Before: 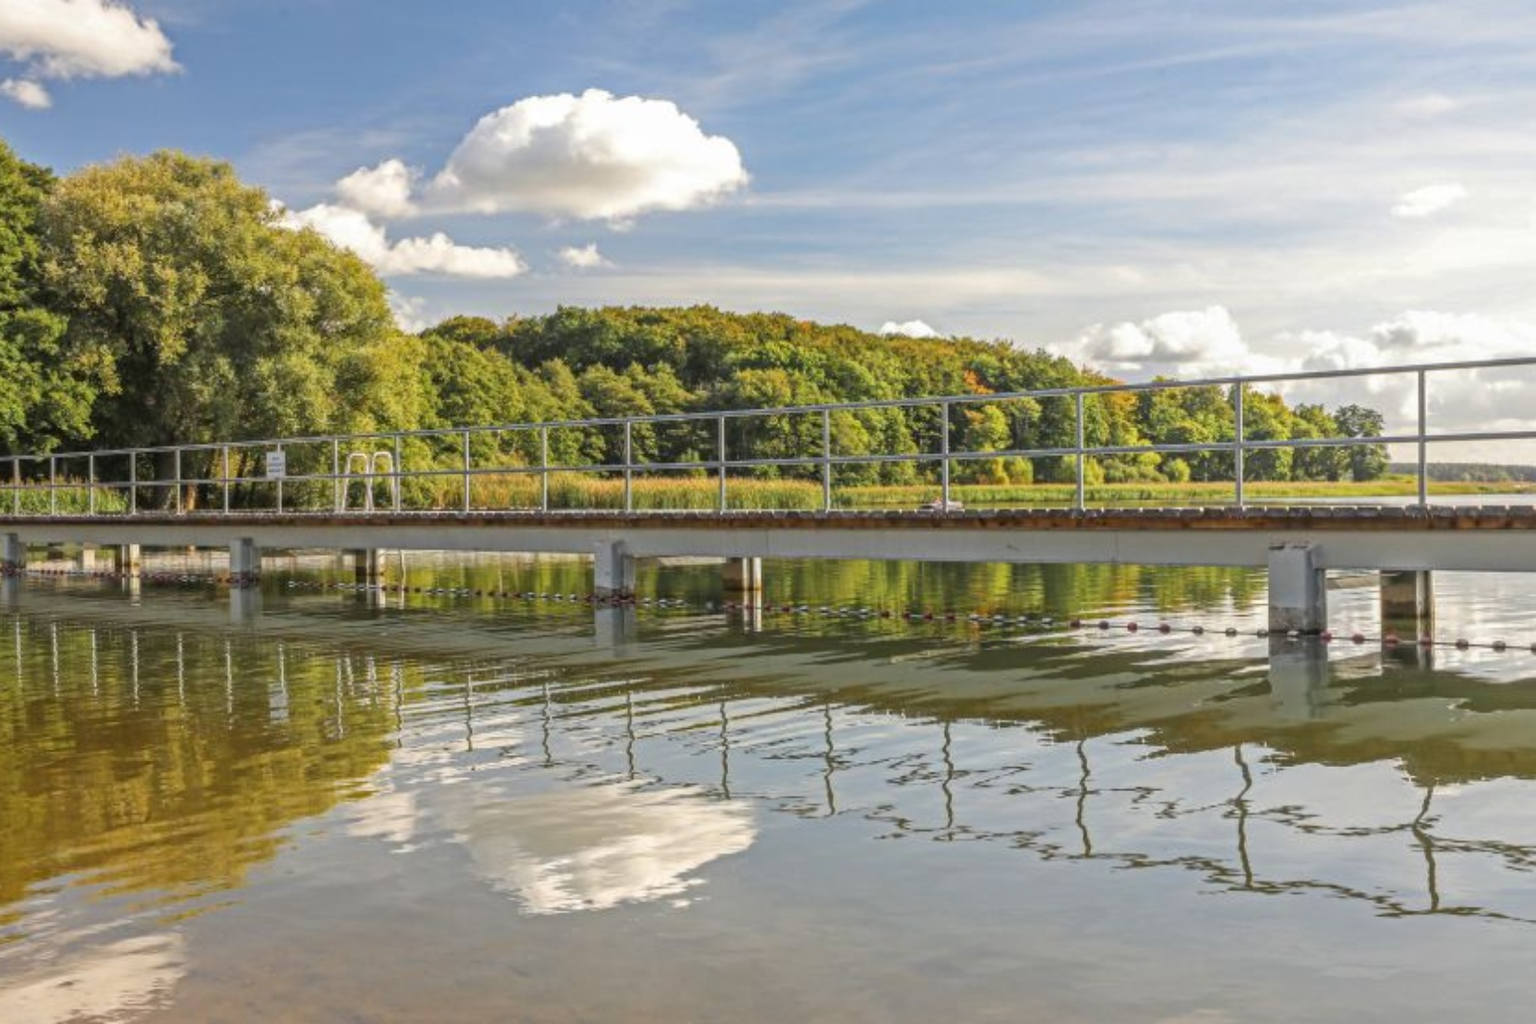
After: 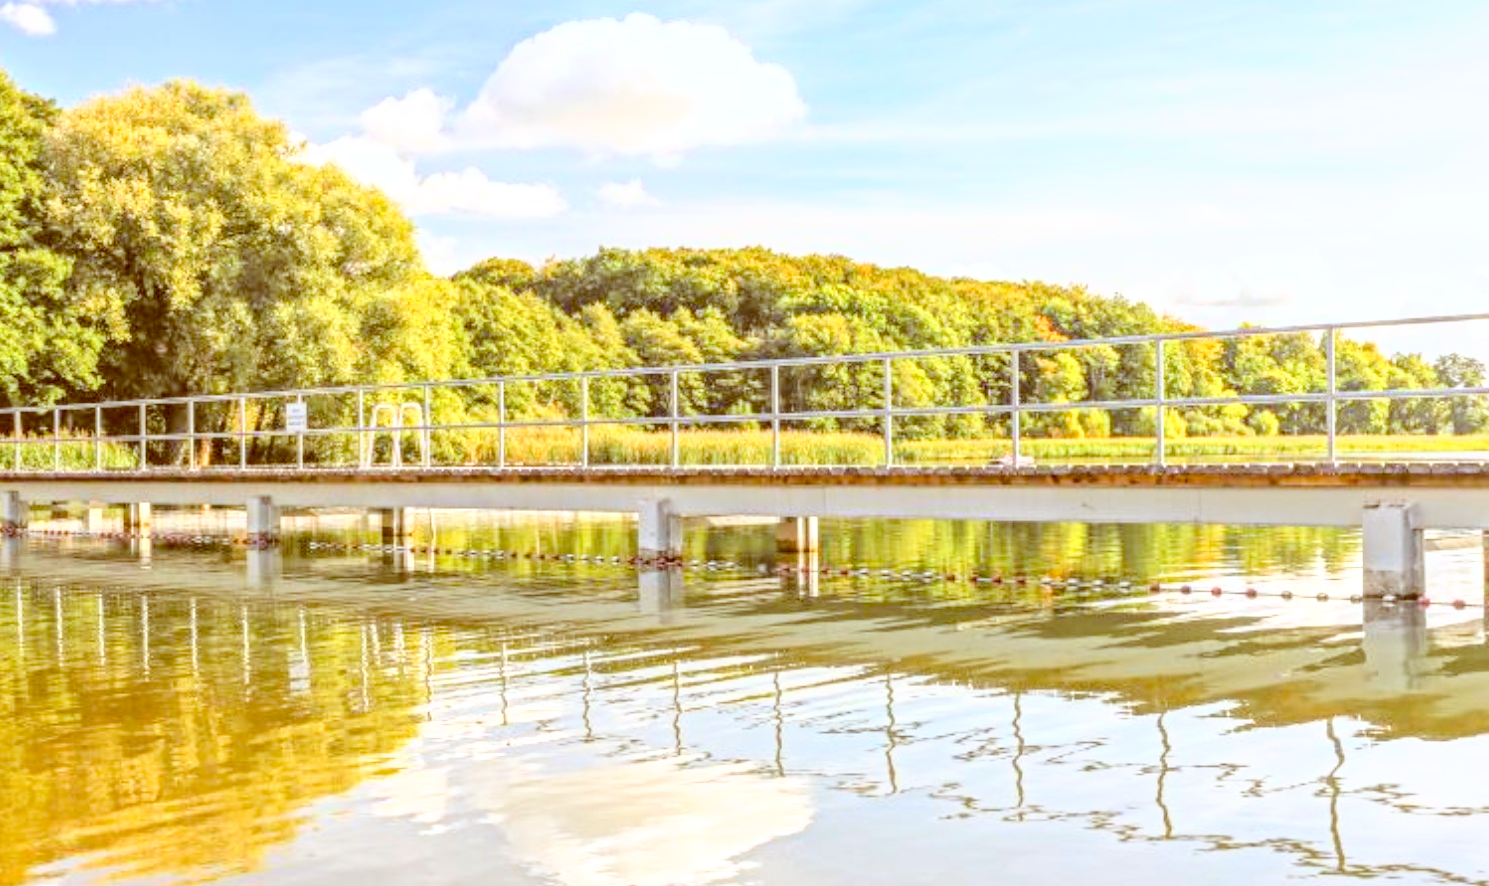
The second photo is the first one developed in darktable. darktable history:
crop: top 7.49%, right 9.717%, bottom 11.943%
local contrast: on, module defaults
color balance: lift [1, 1.011, 0.999, 0.989], gamma [1.109, 1.045, 1.039, 0.955], gain [0.917, 0.936, 0.952, 1.064], contrast 2.32%, contrast fulcrum 19%, output saturation 101%
exposure: exposure 0.657 EV, compensate highlight preservation false
base curve: curves: ch0 [(0, 0) (0.025, 0.046) (0.112, 0.277) (0.467, 0.74) (0.814, 0.929) (1, 0.942)]
